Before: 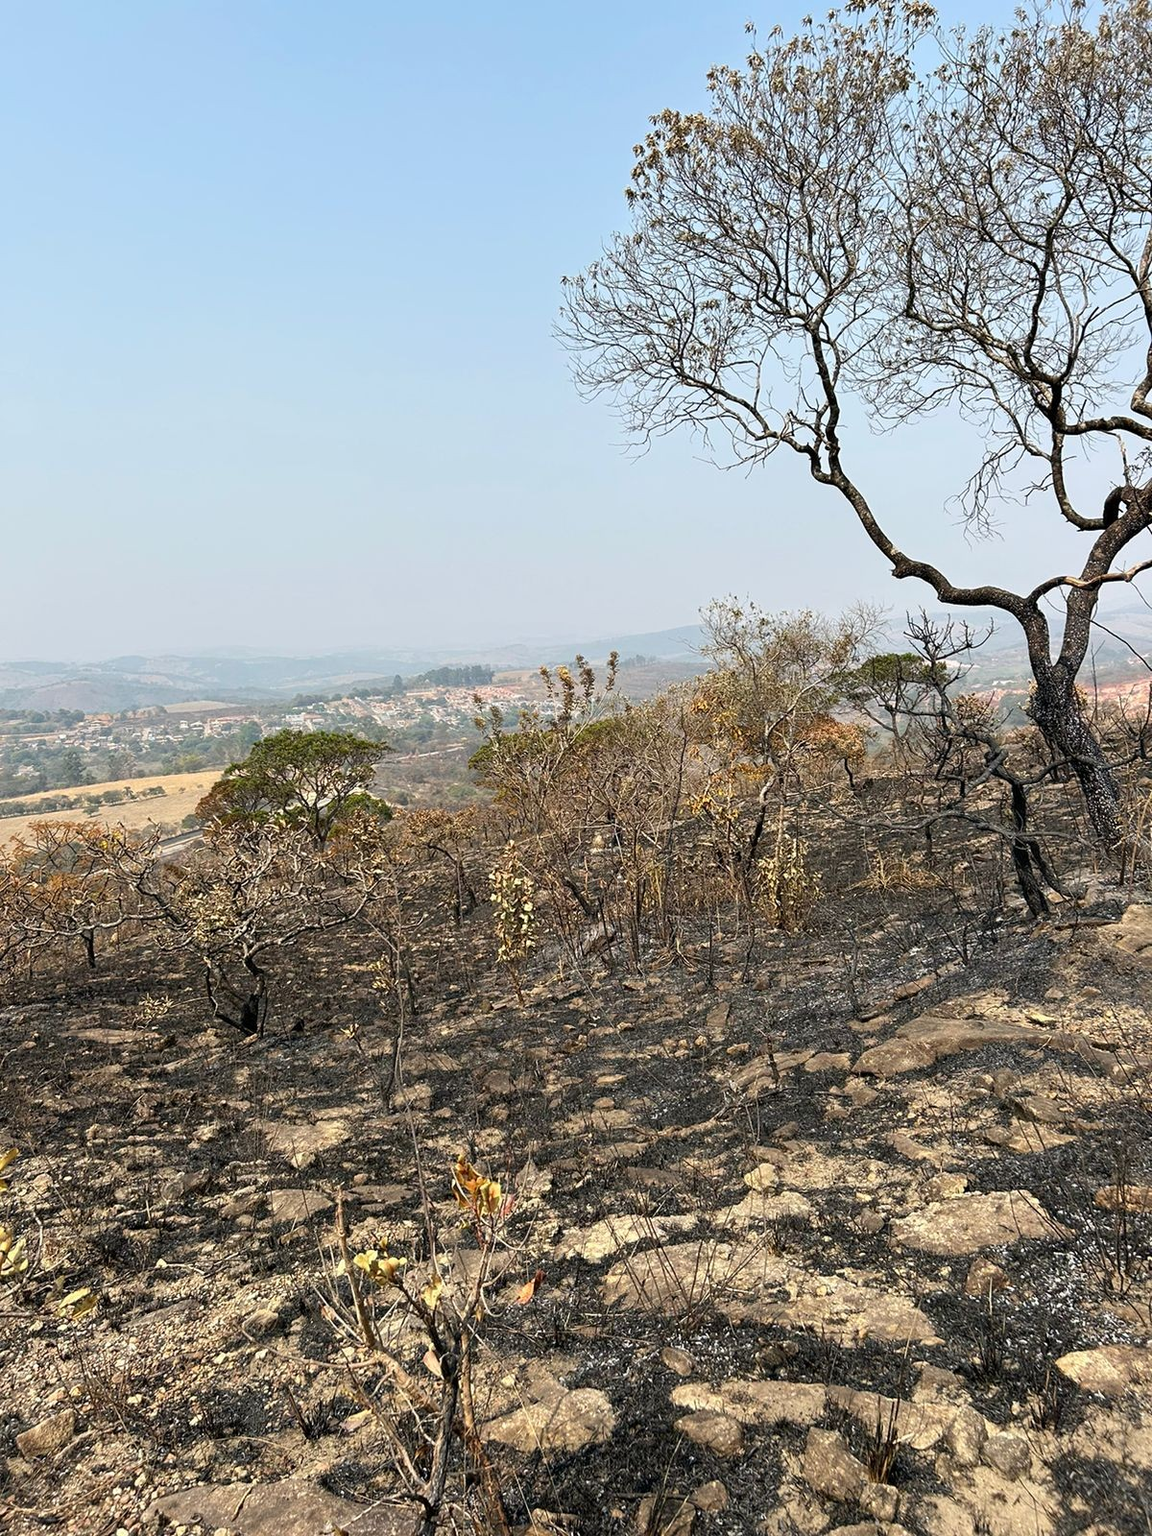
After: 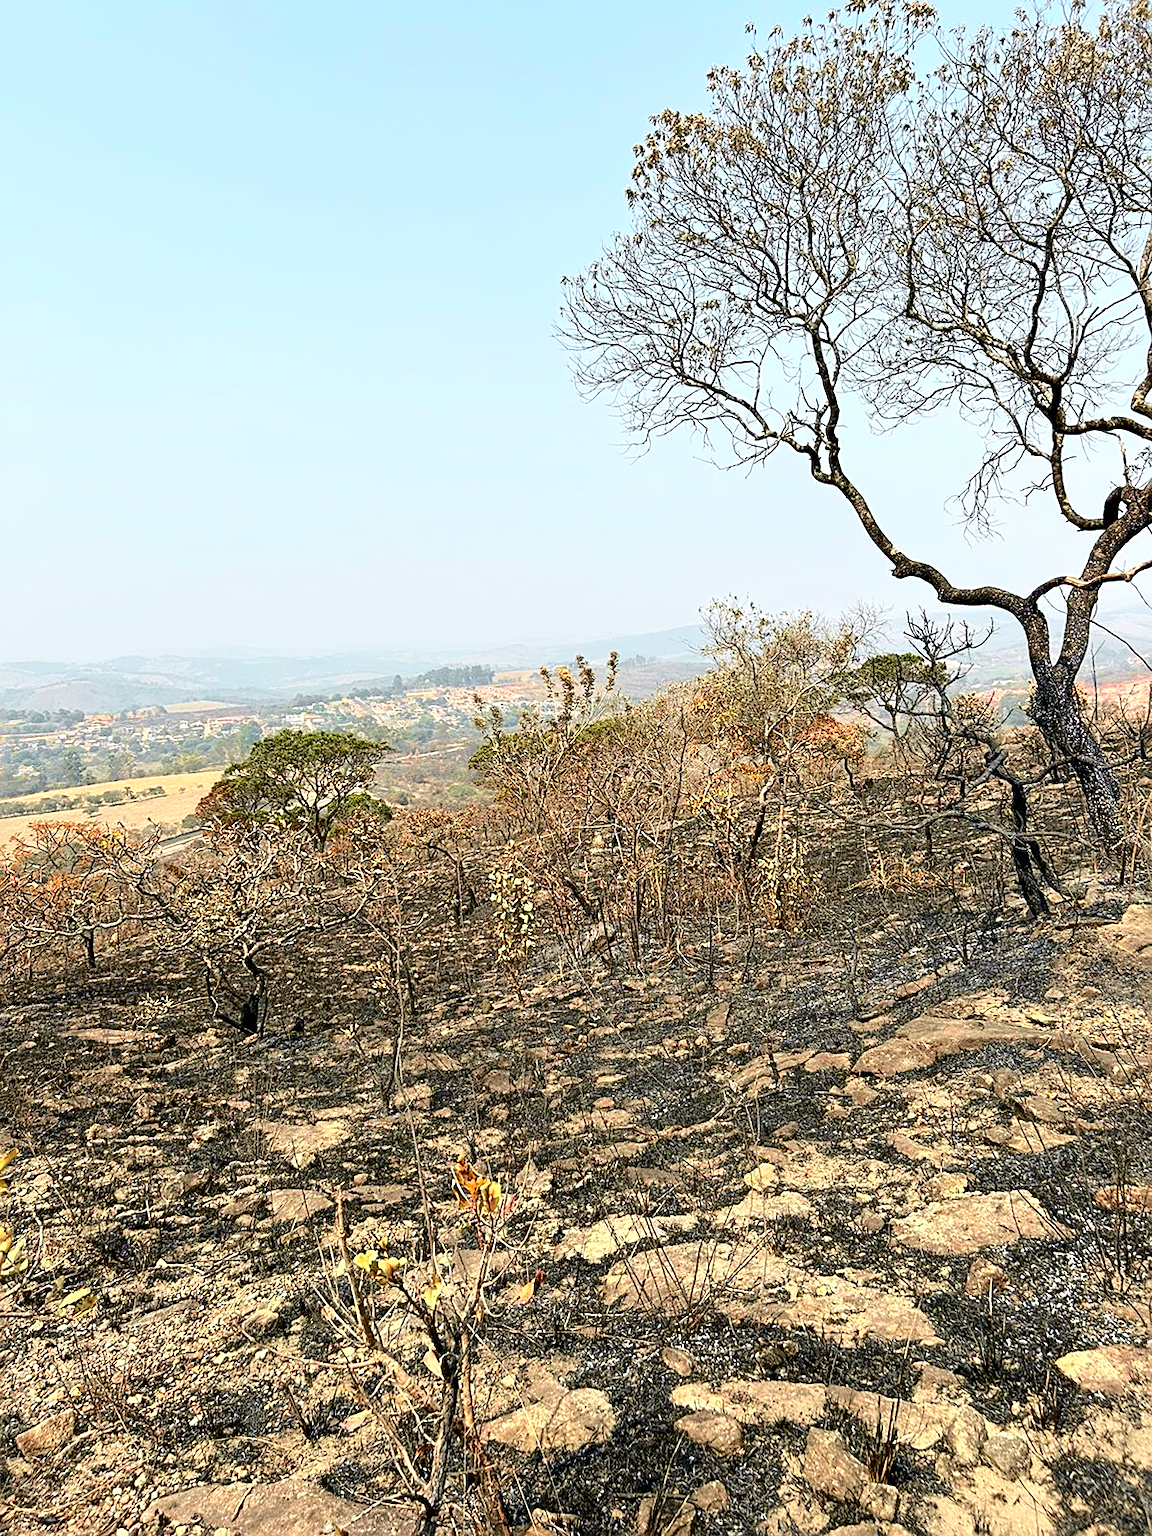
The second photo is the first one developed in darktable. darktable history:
tone curve: curves: ch0 [(0, 0) (0.058, 0.027) (0.214, 0.183) (0.295, 0.288) (0.48, 0.541) (0.658, 0.703) (0.741, 0.775) (0.844, 0.866) (0.986, 0.957)]; ch1 [(0, 0) (0.172, 0.123) (0.312, 0.296) (0.437, 0.429) (0.471, 0.469) (0.502, 0.5) (0.513, 0.515) (0.572, 0.603) (0.617, 0.653) (0.68, 0.724) (0.889, 0.924) (1, 1)]; ch2 [(0, 0) (0.411, 0.424) (0.489, 0.49) (0.502, 0.5) (0.512, 0.524) (0.549, 0.578) (0.604, 0.628) (0.709, 0.748) (1, 1)], color space Lab, independent channels
exposure: black level correction 0.001, exposure 0.499 EV, compensate exposure bias true, compensate highlight preservation false
sharpen: on, module defaults
